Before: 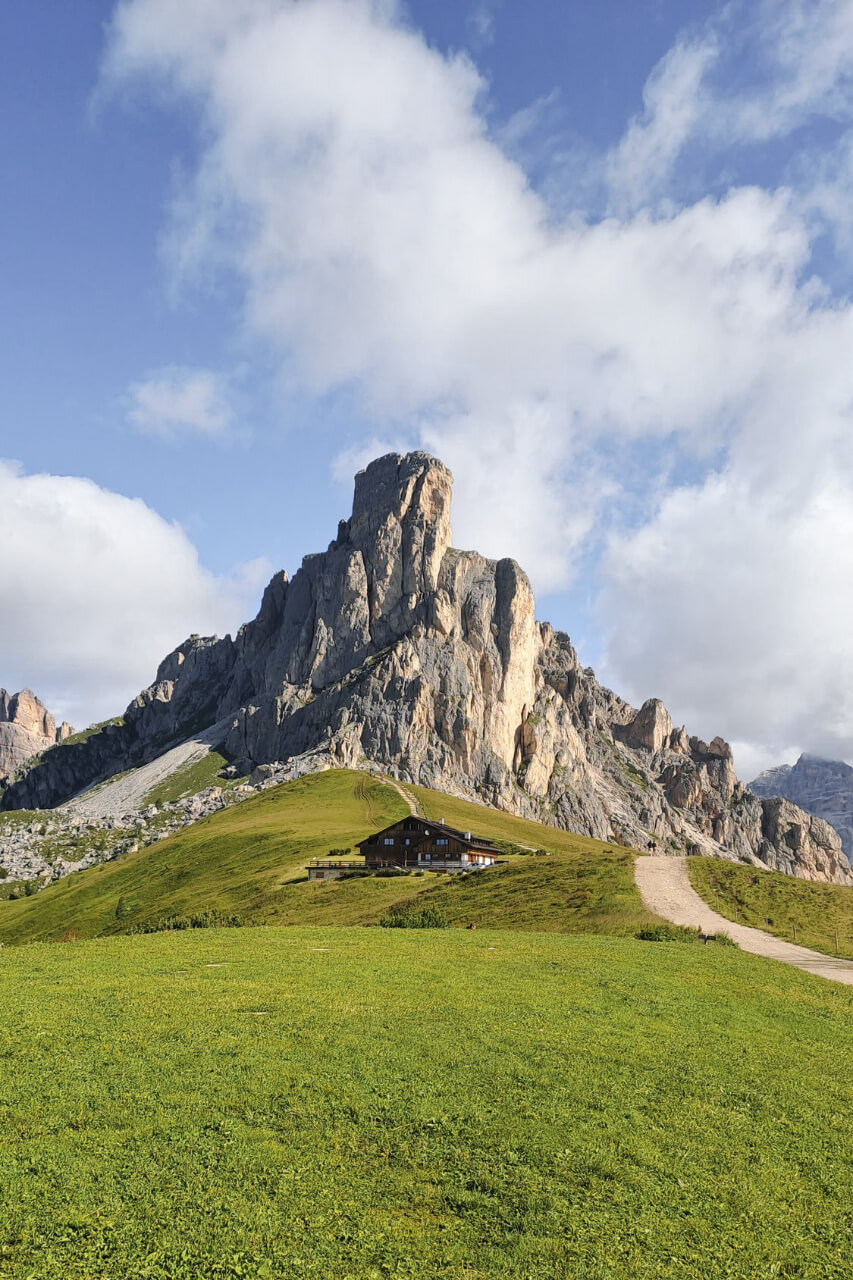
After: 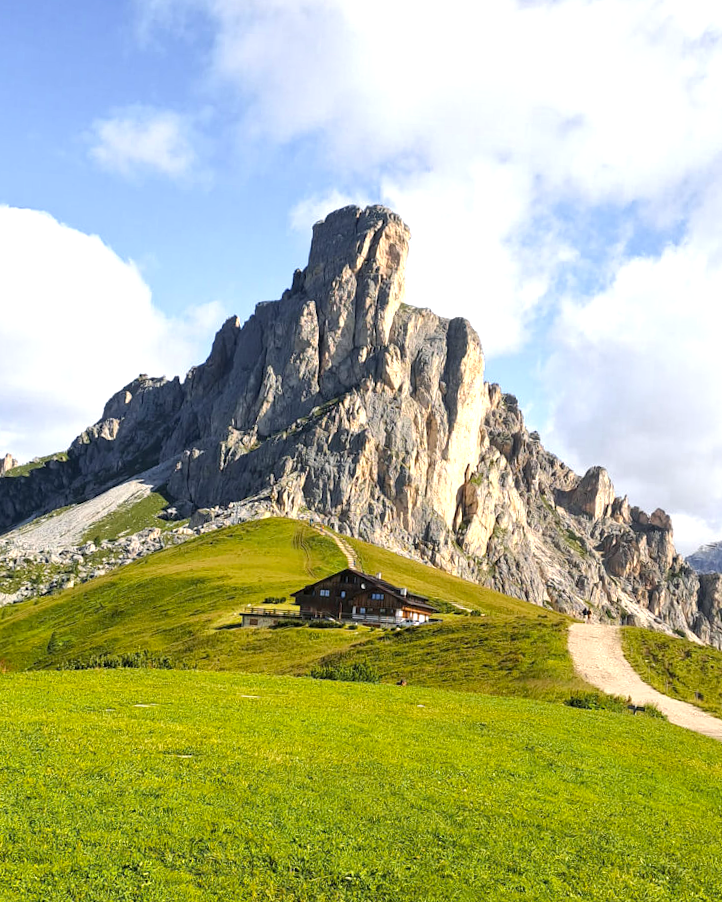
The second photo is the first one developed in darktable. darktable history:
crop and rotate: angle -3.51°, left 9.778%, top 20.392%, right 12.493%, bottom 11.765%
exposure: black level correction 0.002, exposure -0.106 EV, compensate highlight preservation false
color balance rgb: shadows lift › chroma 1.015%, shadows lift › hue 242.83°, perceptual saturation grading › global saturation 16.168%, perceptual brilliance grading › global brilliance 19.681%
